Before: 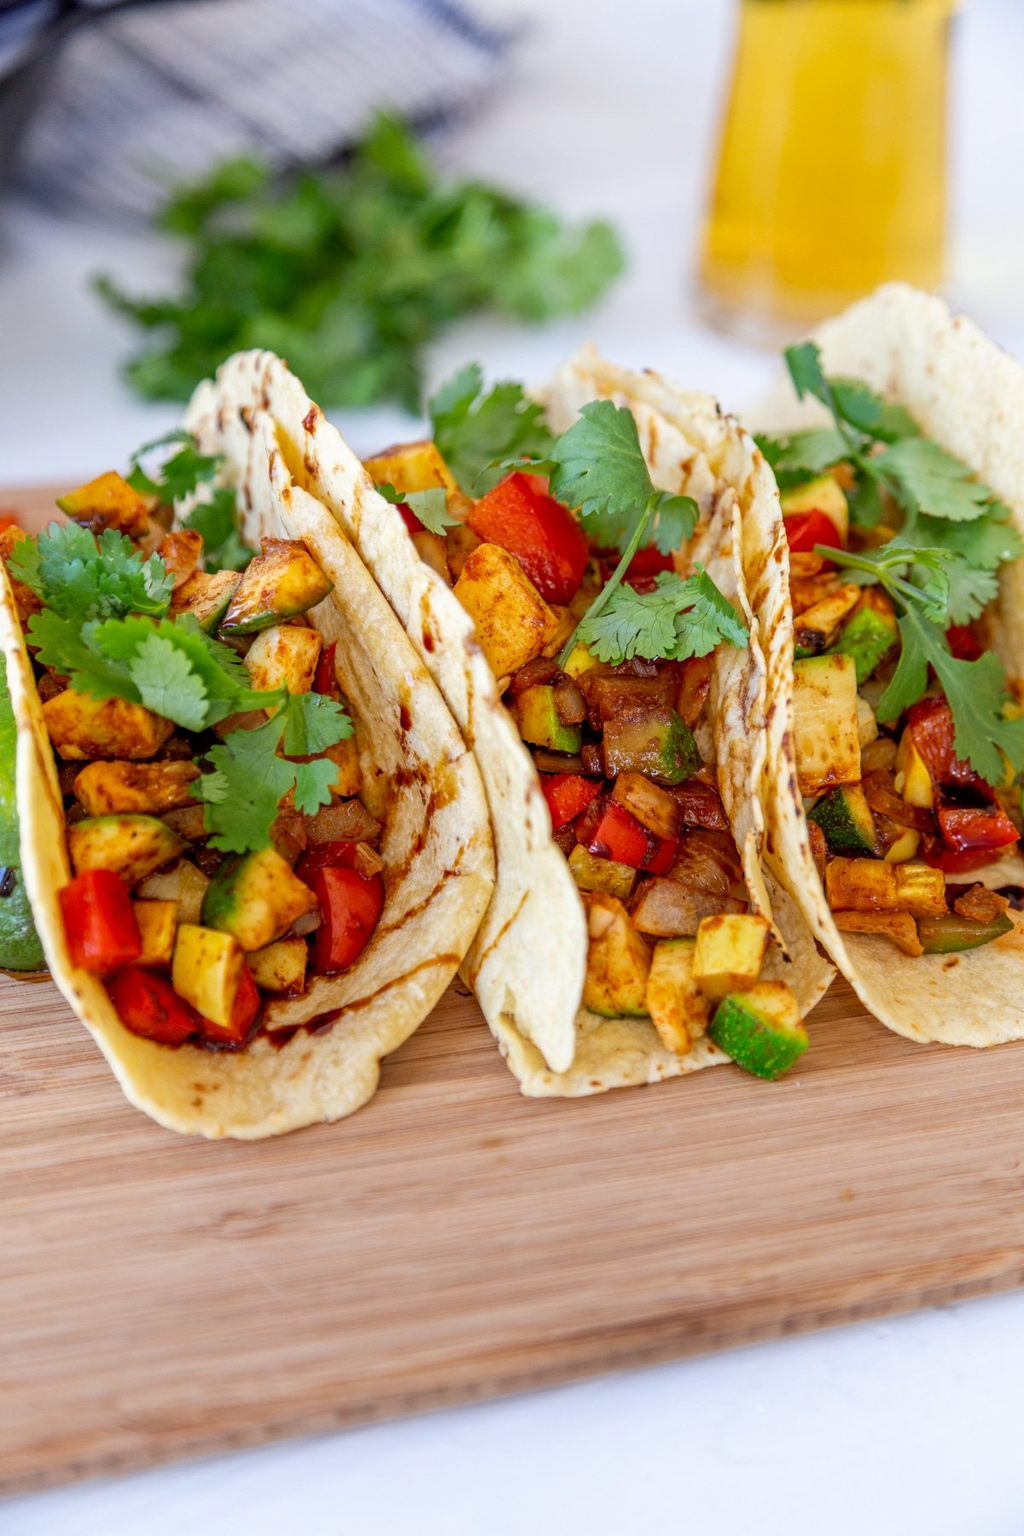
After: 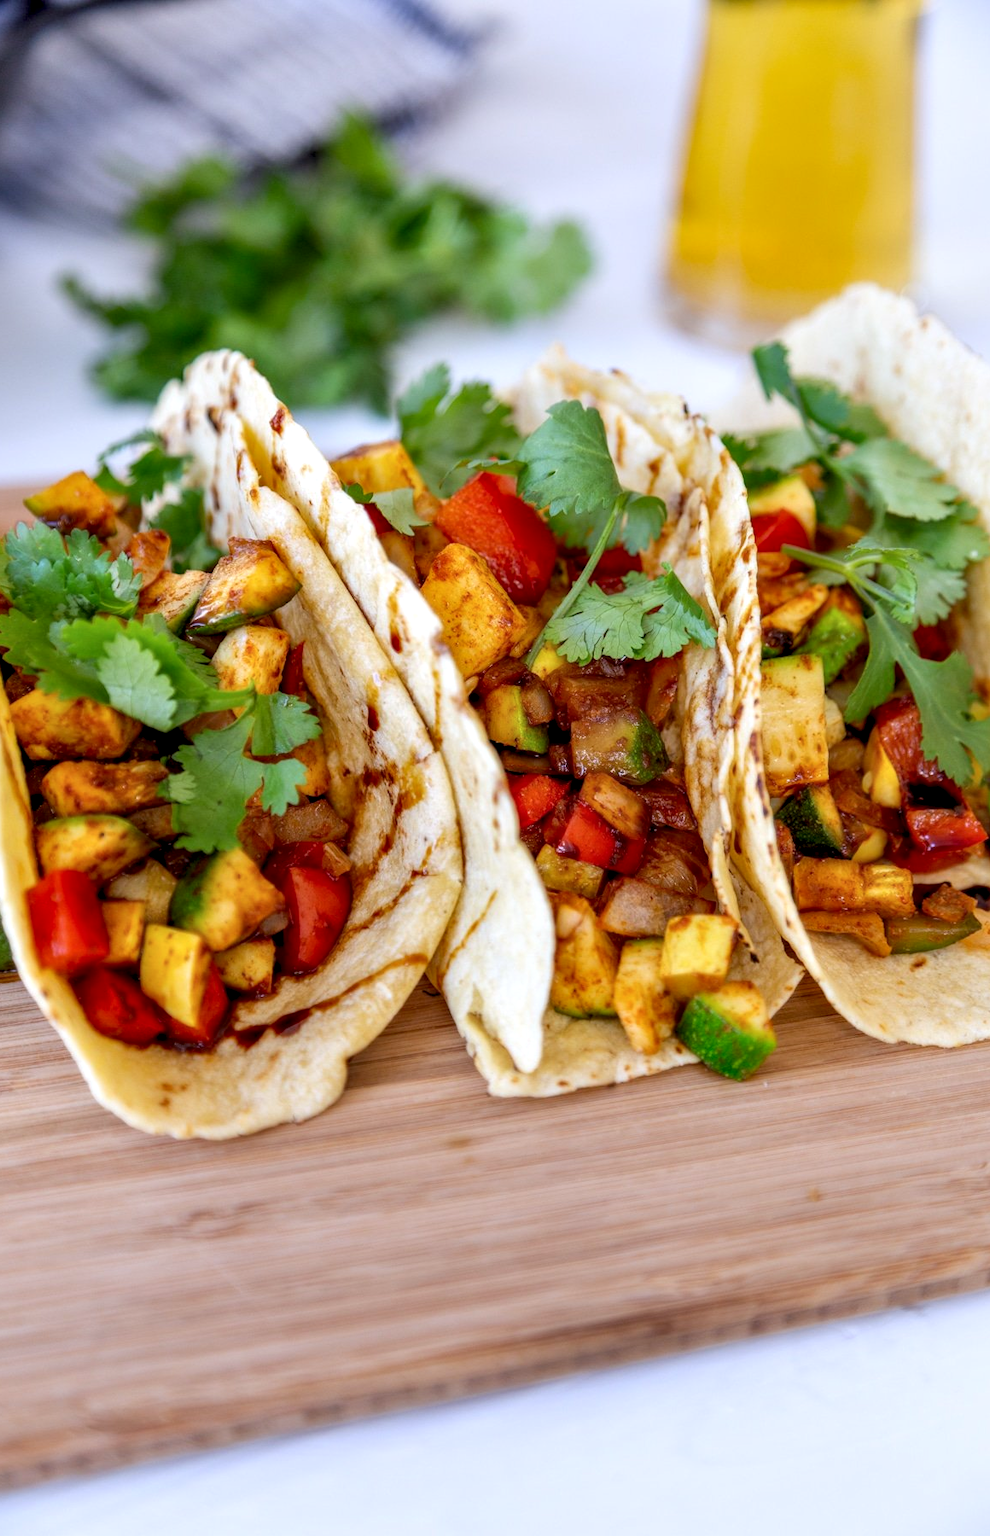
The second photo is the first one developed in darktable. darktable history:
white balance: red 0.984, blue 1.059
crop and rotate: left 3.238%
contrast equalizer: y [[0.514, 0.573, 0.581, 0.508, 0.5, 0.5], [0.5 ×6], [0.5 ×6], [0 ×6], [0 ×6]], mix 0.79
